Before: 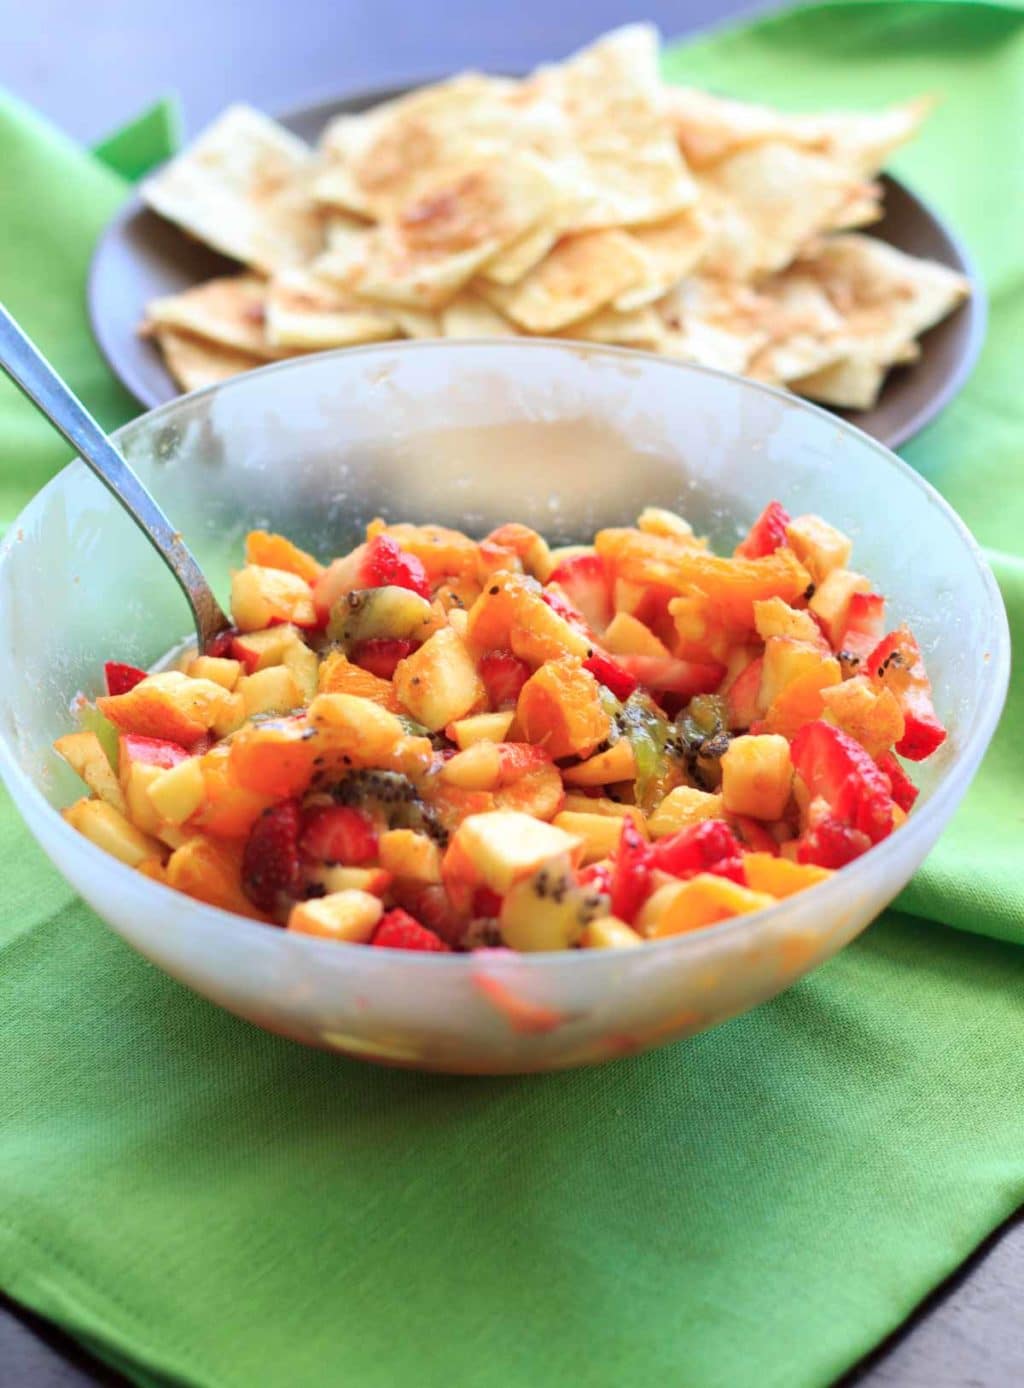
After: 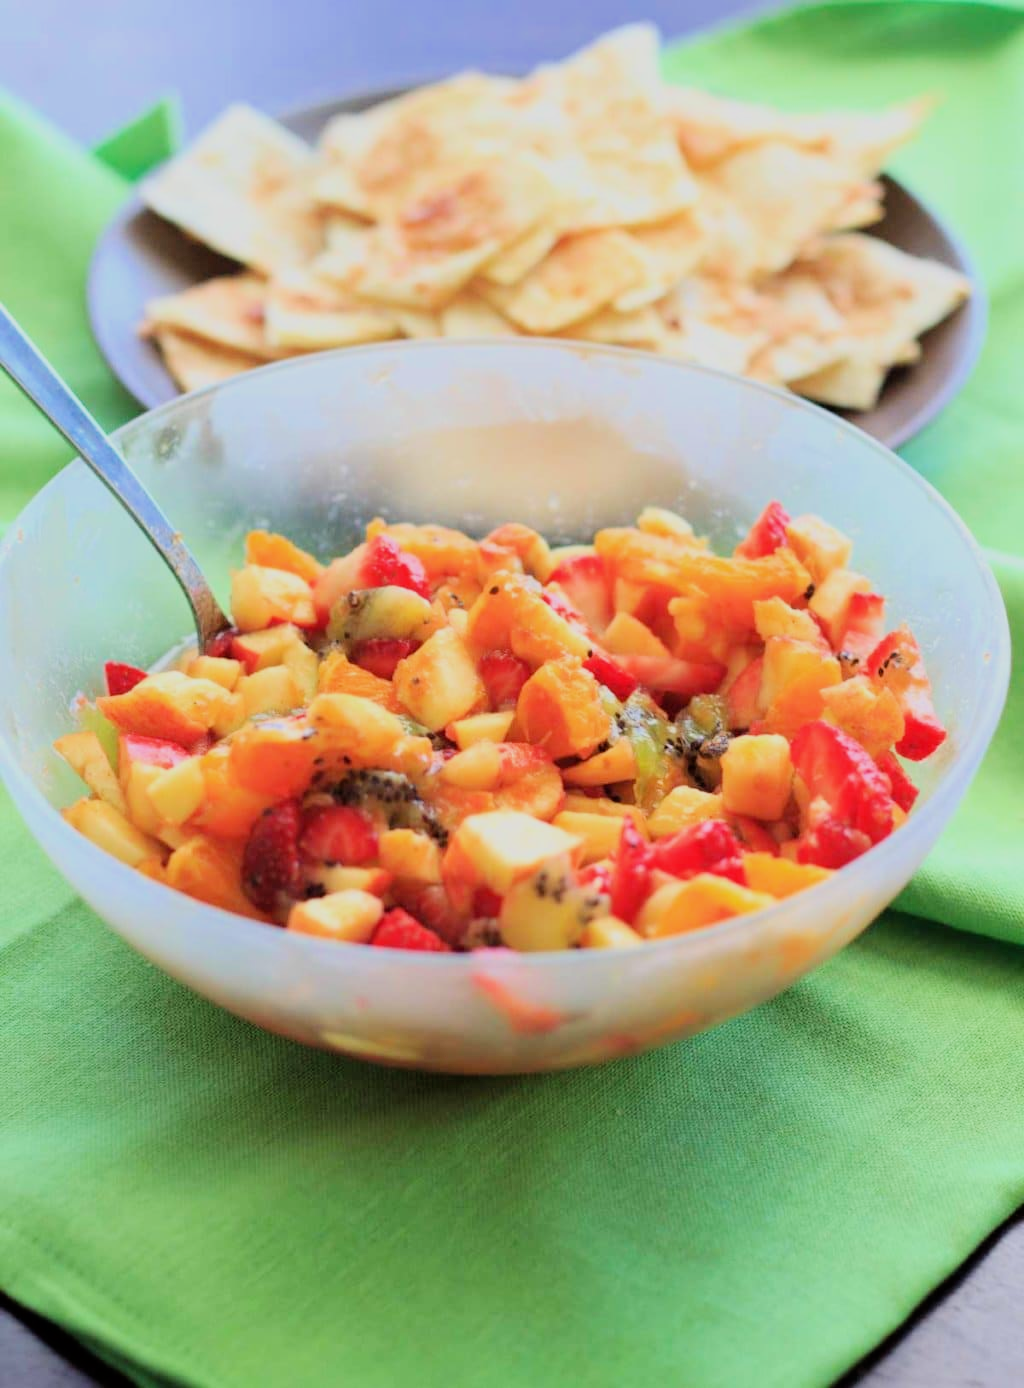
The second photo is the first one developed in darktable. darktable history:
filmic rgb: black relative exposure -7.15 EV, white relative exposure 5.36 EV, hardness 3.02, color science v6 (2022)
color correction: saturation 0.99
exposure: black level correction 0, exposure 0.5 EV, compensate exposure bias true, compensate highlight preservation false
